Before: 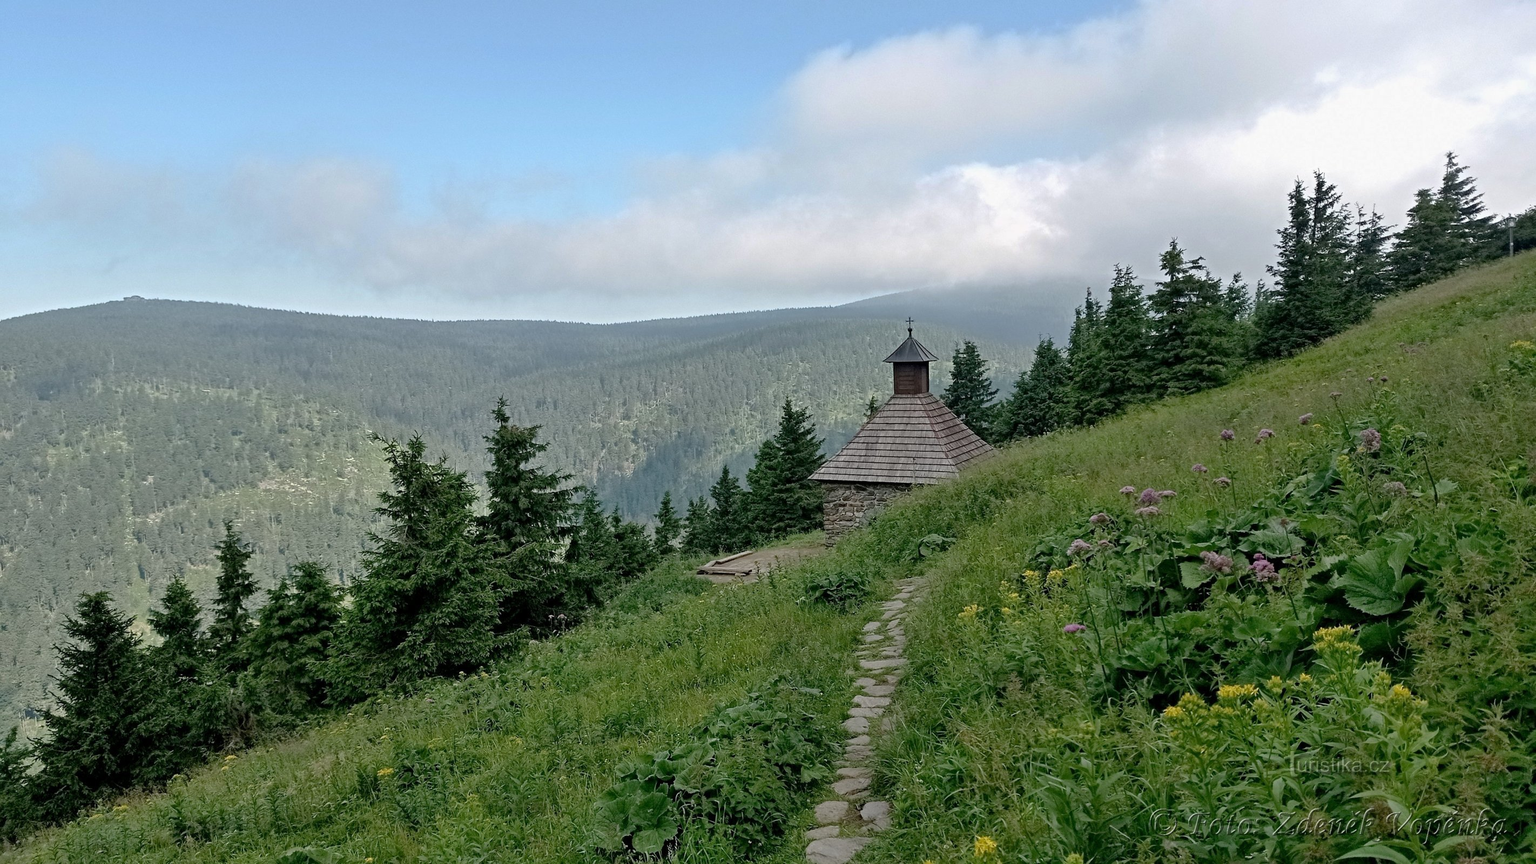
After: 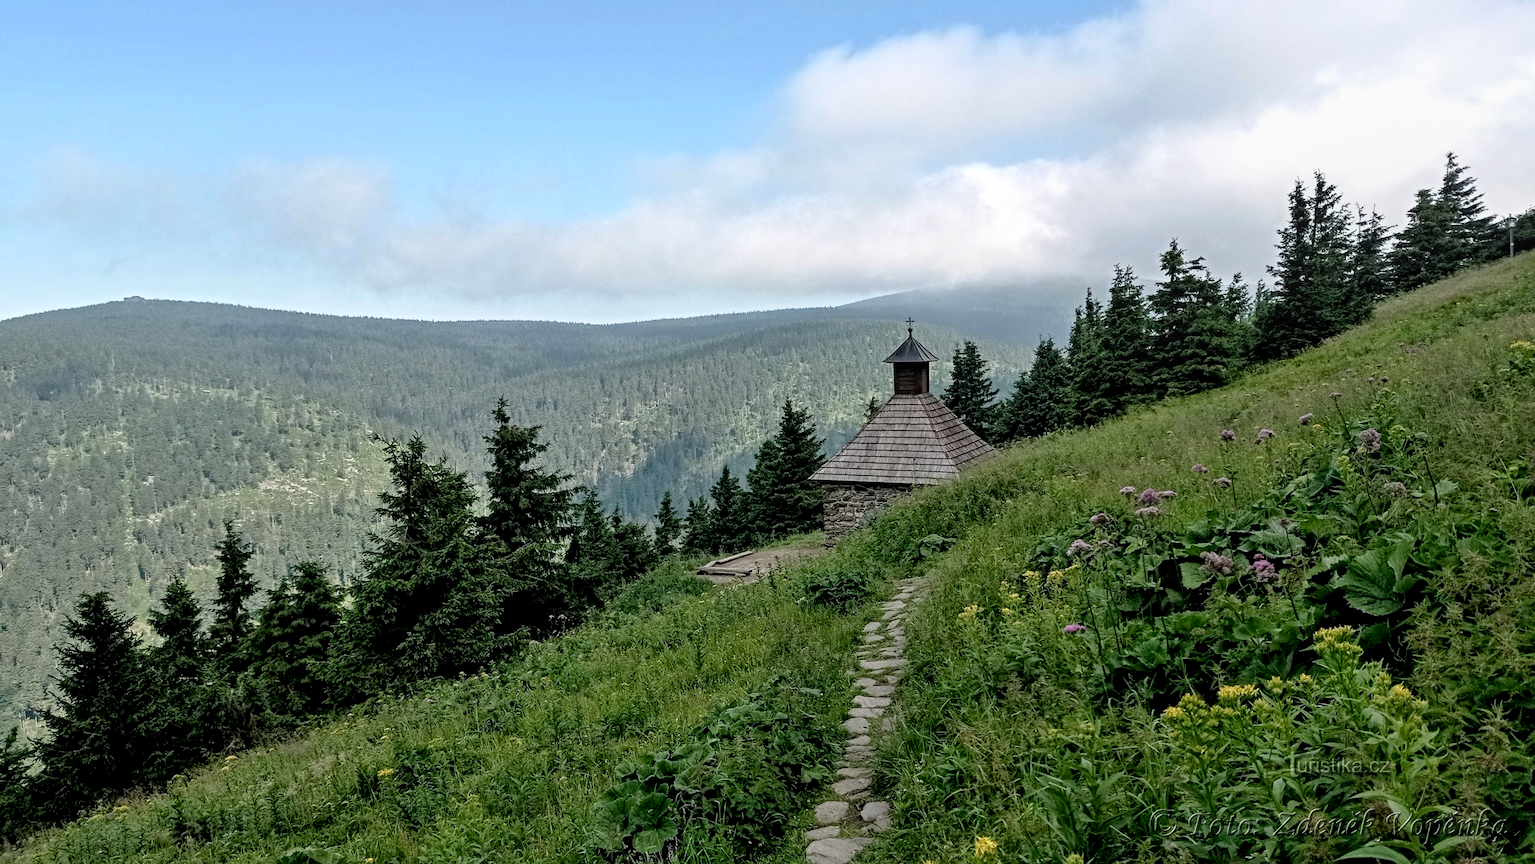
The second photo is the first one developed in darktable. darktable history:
color zones: curves: ch0 [(0.004, 0.388) (0.125, 0.392) (0.25, 0.404) (0.375, 0.5) (0.5, 0.5) (0.625, 0.5) (0.75, 0.5) (0.875, 0.5)]; ch1 [(0, 0.5) (0.125, 0.5) (0.25, 0.5) (0.375, 0.124) (0.524, 0.124) (0.645, 0.128) (0.789, 0.132) (0.914, 0.096) (0.998, 0.068)], mix -123.32%
local contrast: on, module defaults
filmic rgb: black relative exposure -8.66 EV, white relative exposure 2.67 EV, target black luminance 0%, target white luminance 99.907%, hardness 6.26, latitude 75.16%, contrast 1.32, highlights saturation mix -6.35%
